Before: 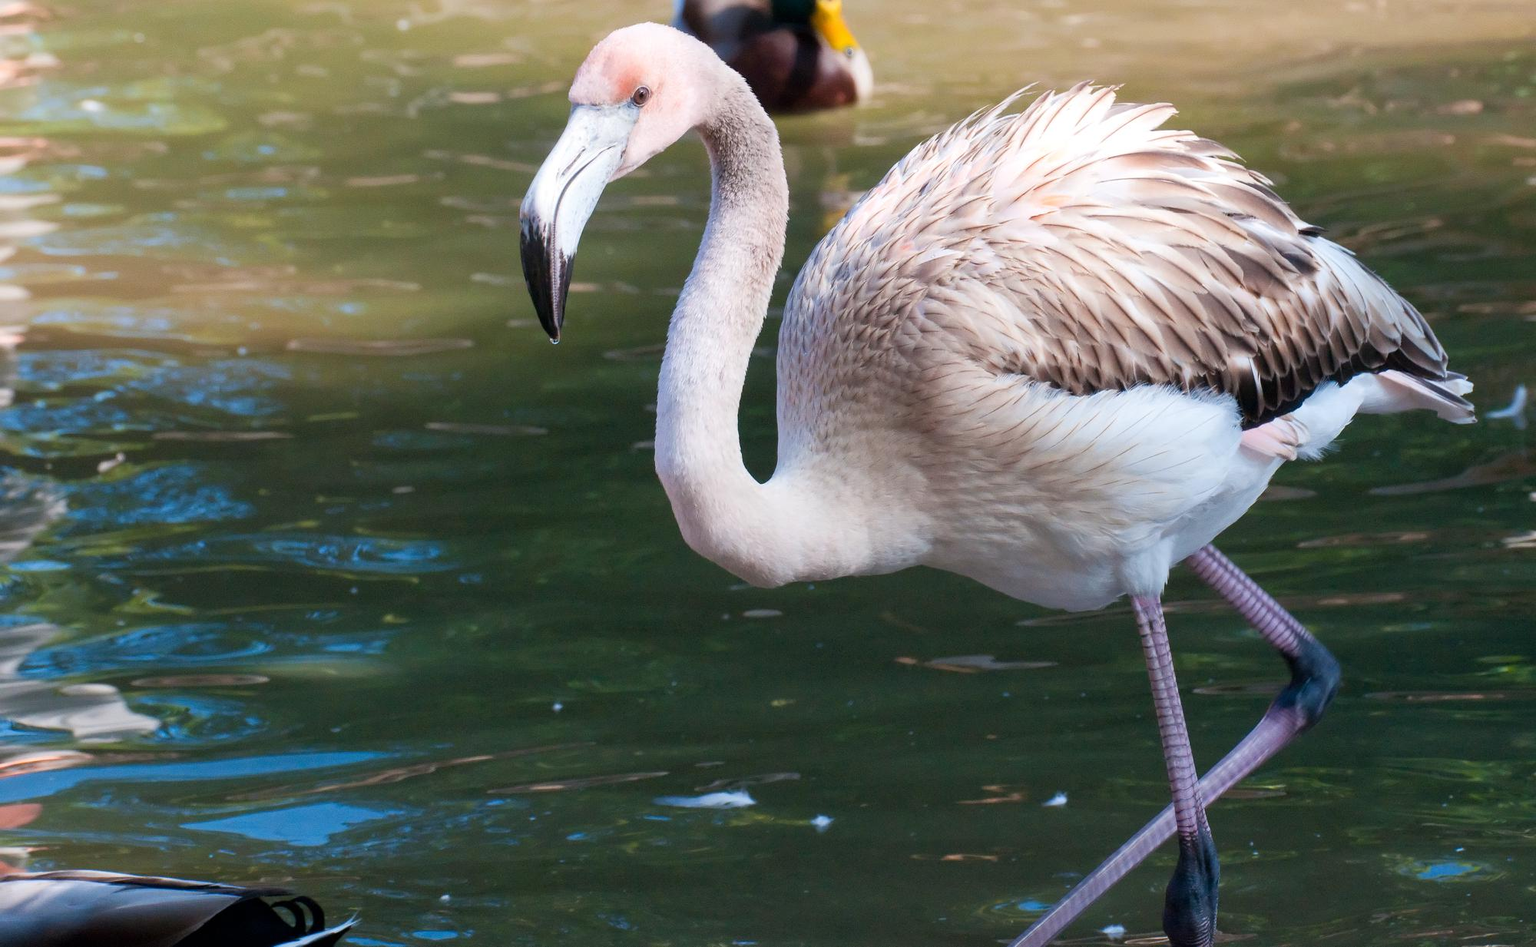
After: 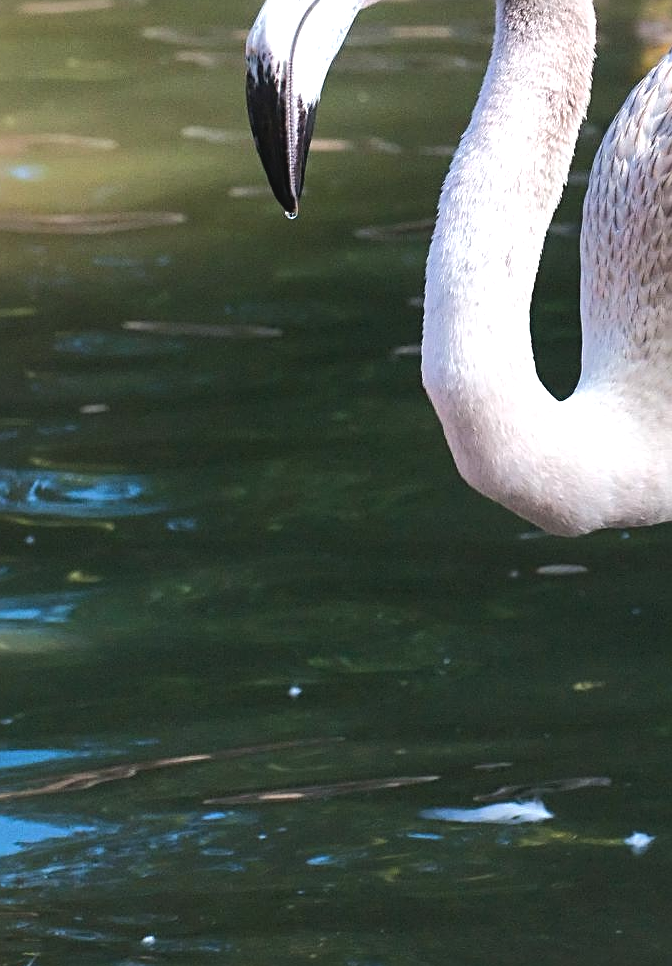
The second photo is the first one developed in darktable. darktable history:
crop and rotate: left 21.577%, top 18.604%, right 44.805%, bottom 2.978%
base curve: curves: ch0 [(0, 0) (0.235, 0.266) (0.503, 0.496) (0.786, 0.72) (1, 1)]
sharpen: radius 2.768
contrast brightness saturation: contrast -0.092, saturation -0.091
tone equalizer: -8 EV -0.787 EV, -7 EV -0.726 EV, -6 EV -0.61 EV, -5 EV -0.417 EV, -3 EV 0.384 EV, -2 EV 0.6 EV, -1 EV 0.692 EV, +0 EV 0.773 EV, edges refinement/feathering 500, mask exposure compensation -1.57 EV, preserve details no
